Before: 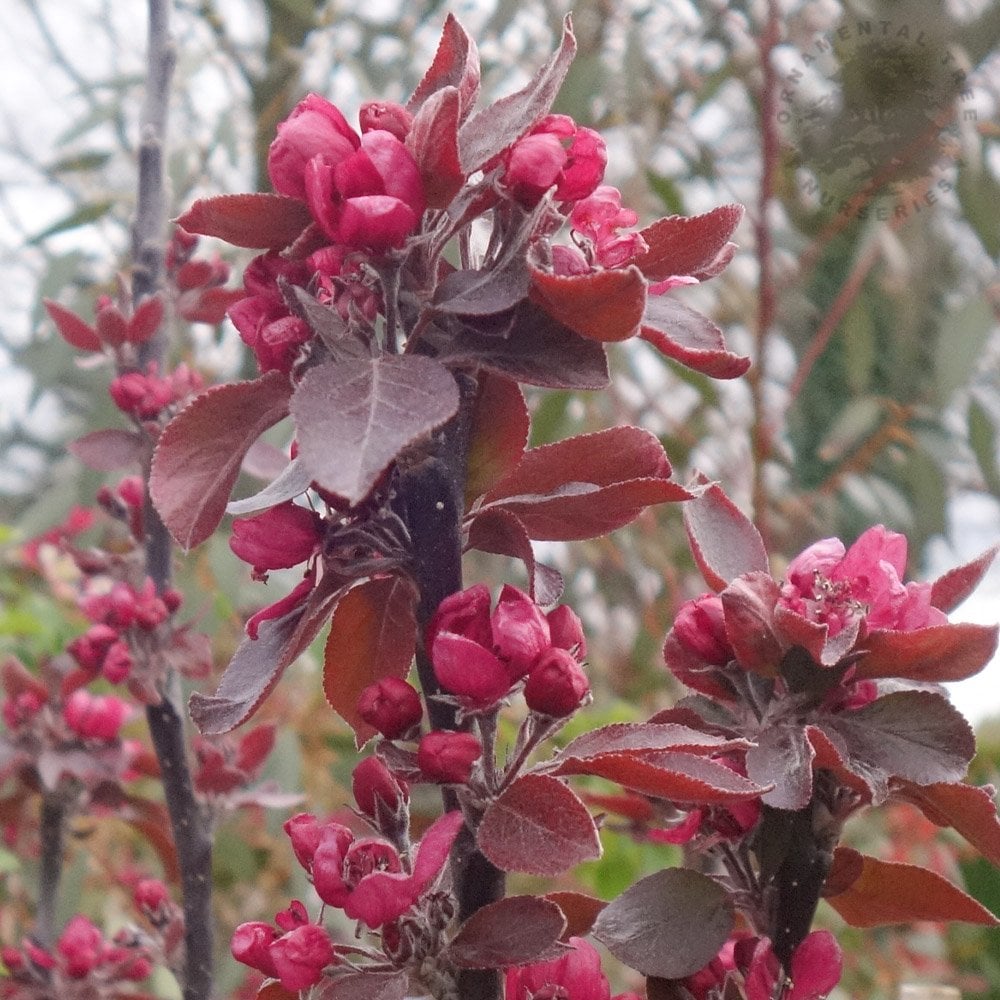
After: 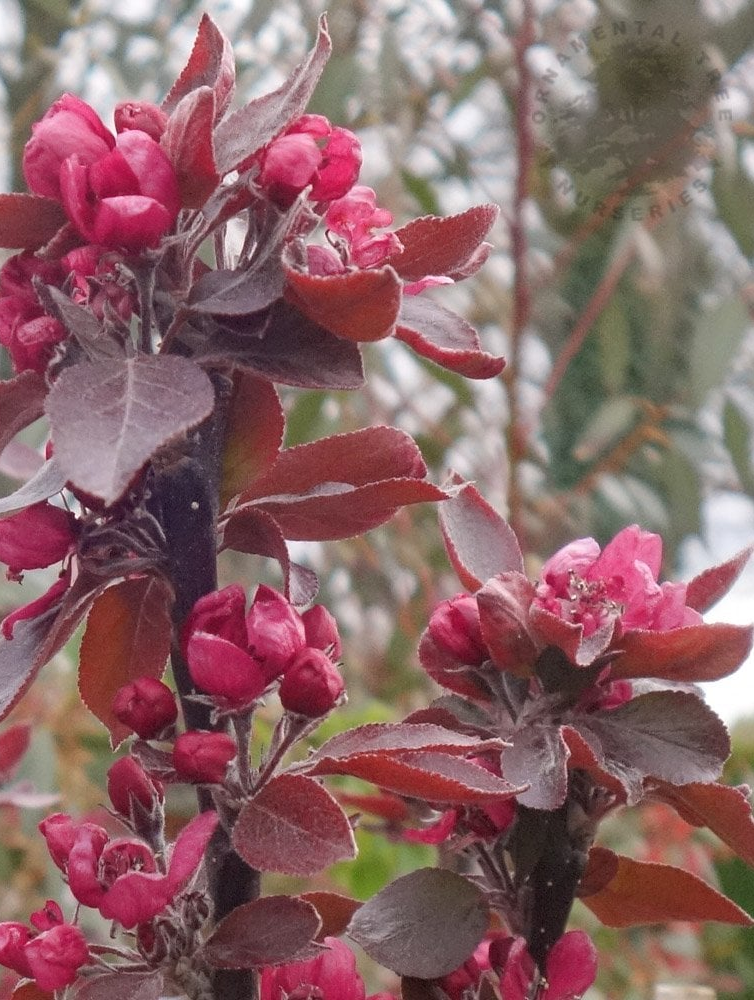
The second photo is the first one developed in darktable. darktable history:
crop and rotate: left 24.544%
